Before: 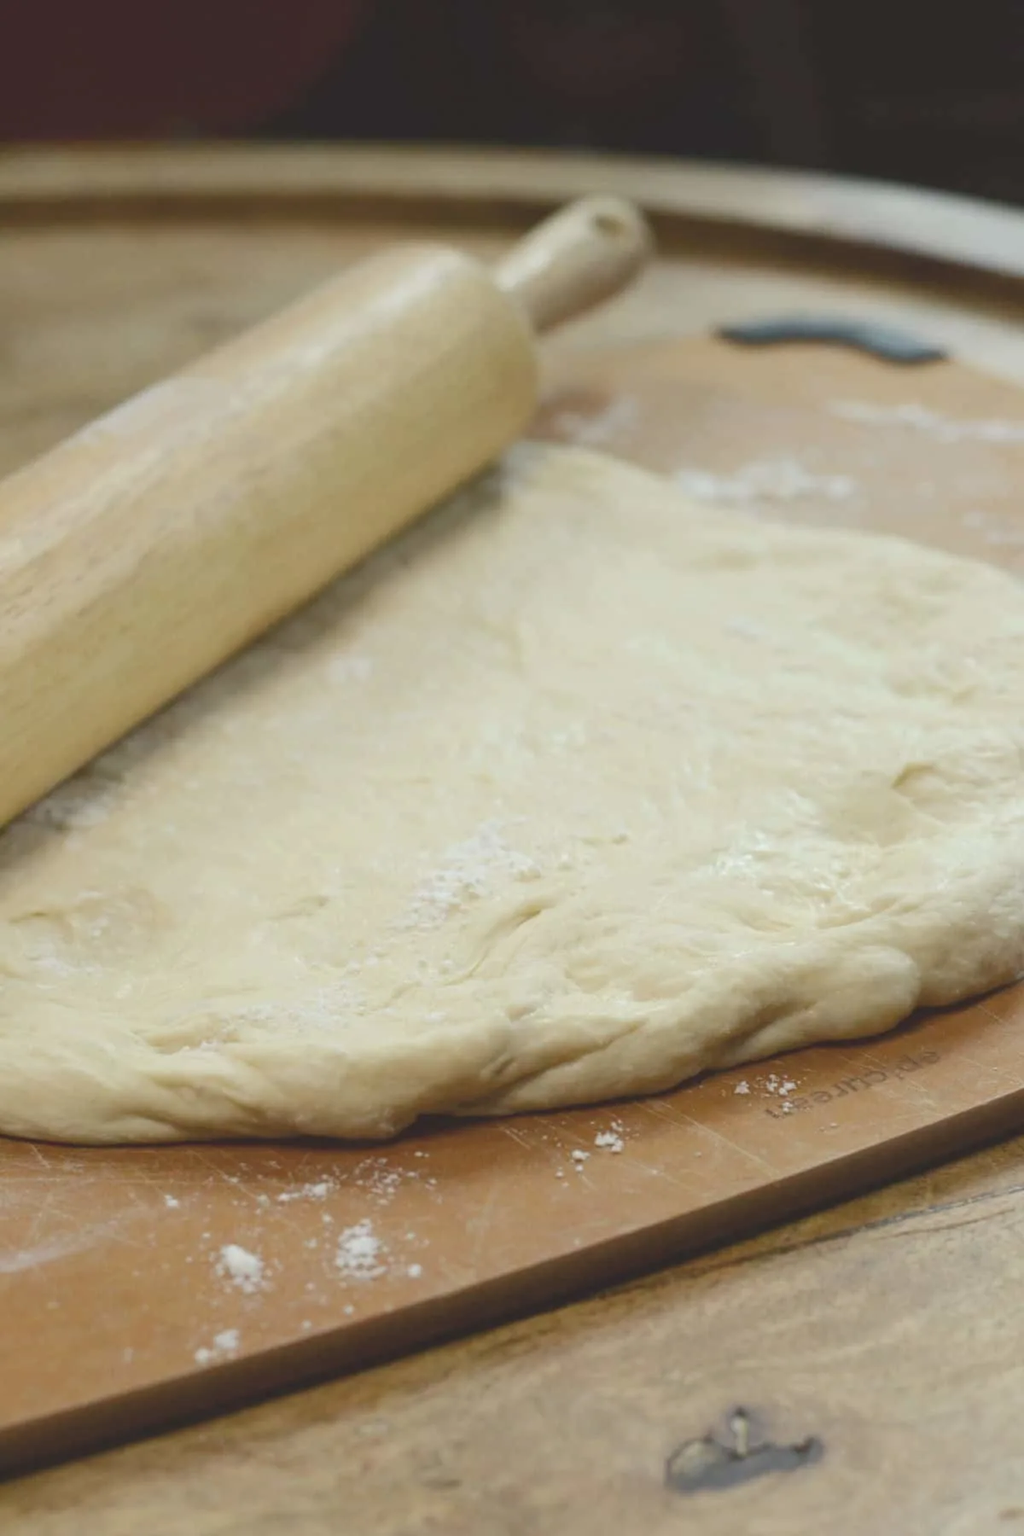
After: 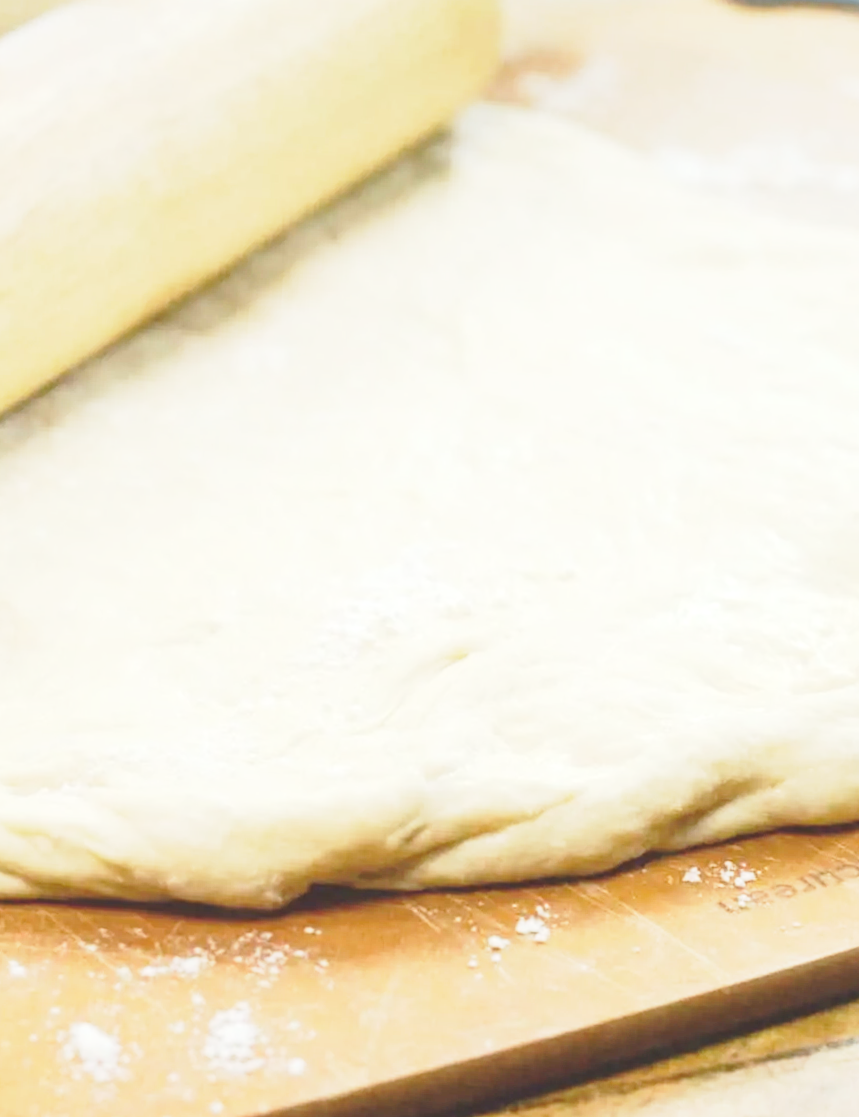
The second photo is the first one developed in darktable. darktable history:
crop and rotate: angle -3.37°, left 9.79%, top 20.73%, right 12.42%, bottom 11.82%
exposure: exposure 0.6 EV, compensate highlight preservation false
contrast brightness saturation: contrast -0.1, brightness 0.05, saturation 0.08
base curve: curves: ch0 [(0, 0) (0.028, 0.03) (0.121, 0.232) (0.46, 0.748) (0.859, 0.968) (1, 1)], preserve colors none
tone equalizer: -8 EV -0.75 EV, -7 EV -0.7 EV, -6 EV -0.6 EV, -5 EV -0.4 EV, -3 EV 0.4 EV, -2 EV 0.6 EV, -1 EV 0.7 EV, +0 EV 0.75 EV, edges refinement/feathering 500, mask exposure compensation -1.57 EV, preserve details no
